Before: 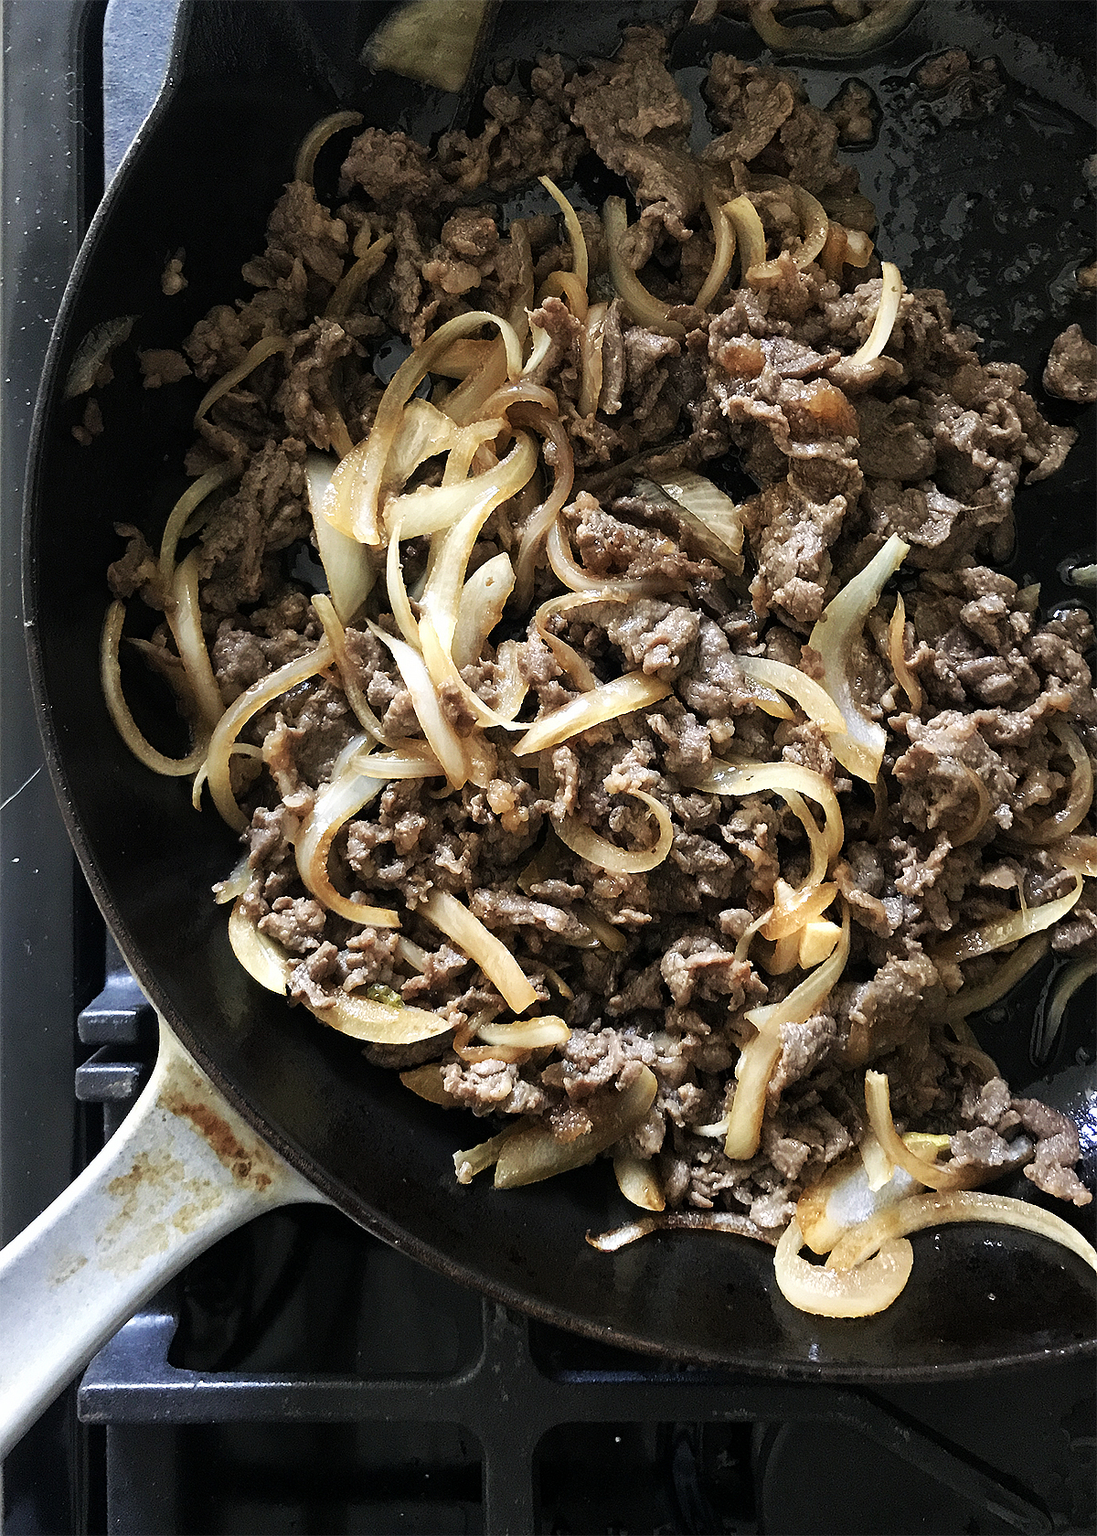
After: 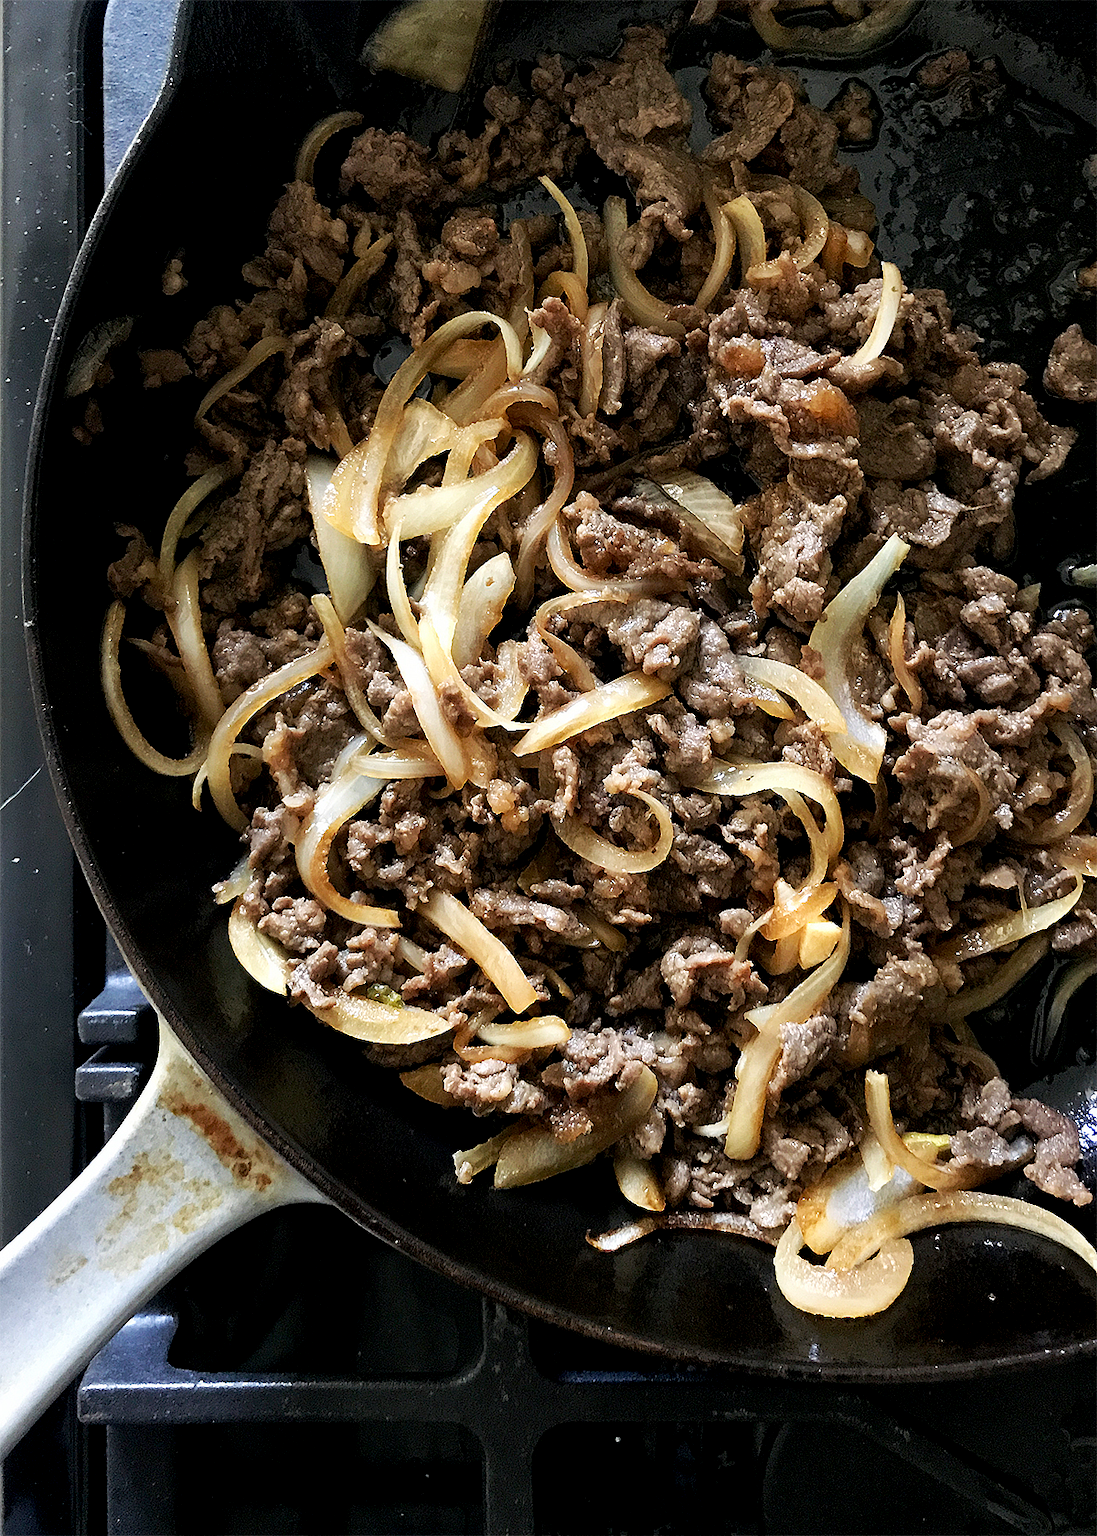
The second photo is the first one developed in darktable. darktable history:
exposure: black level correction 0.006, compensate highlight preservation false
